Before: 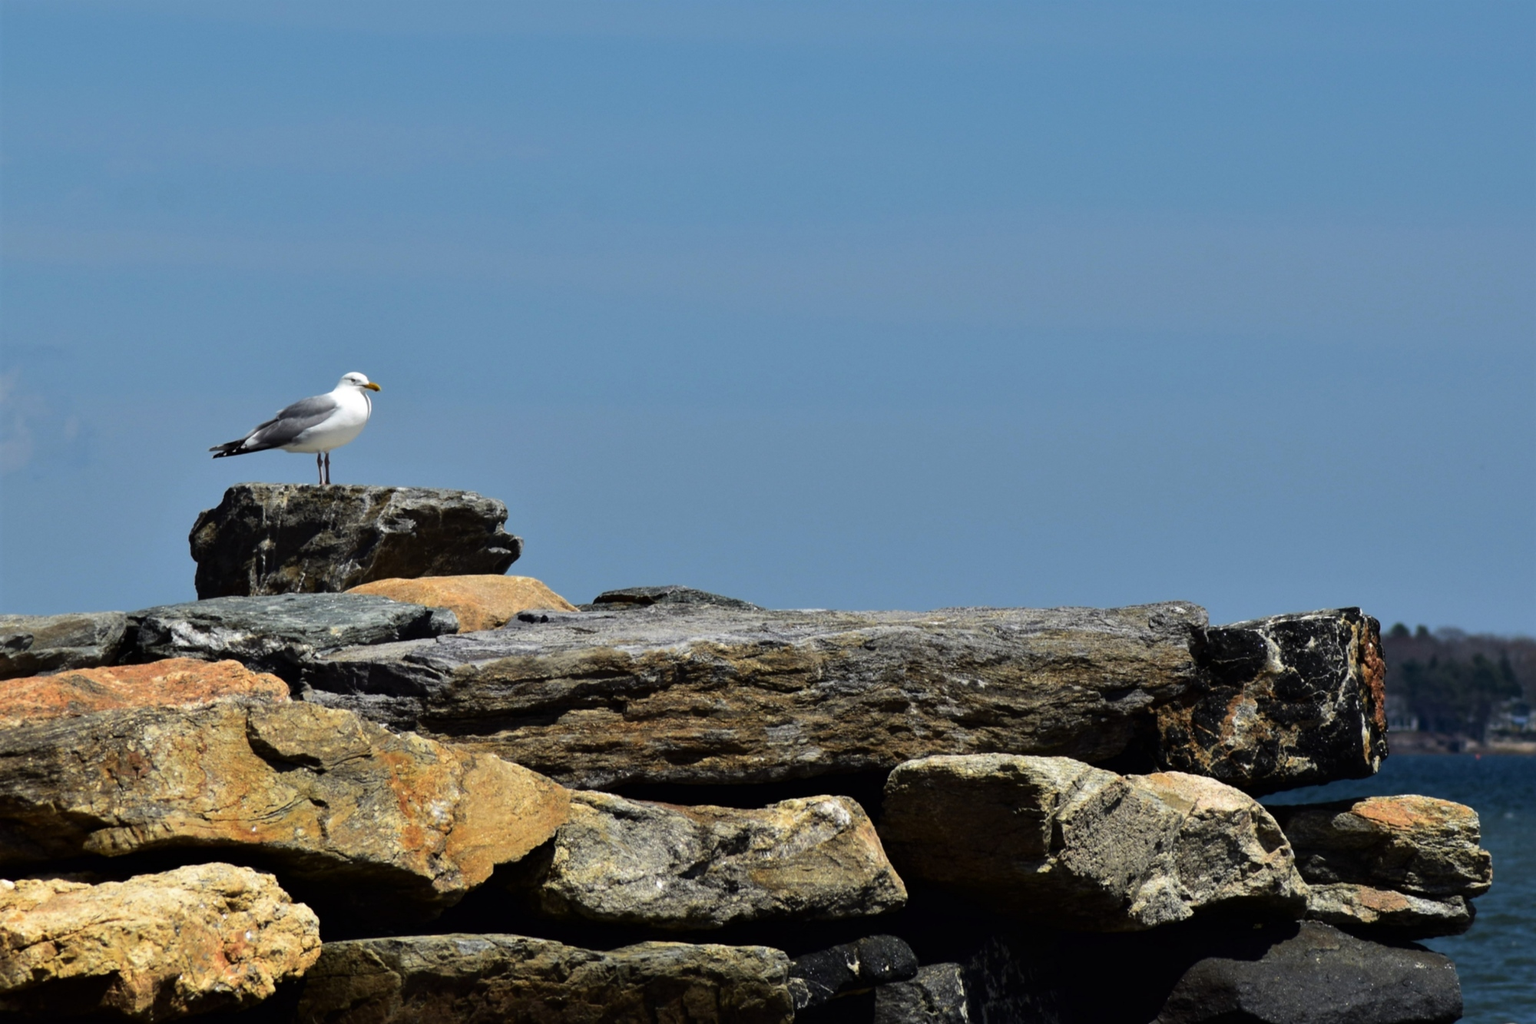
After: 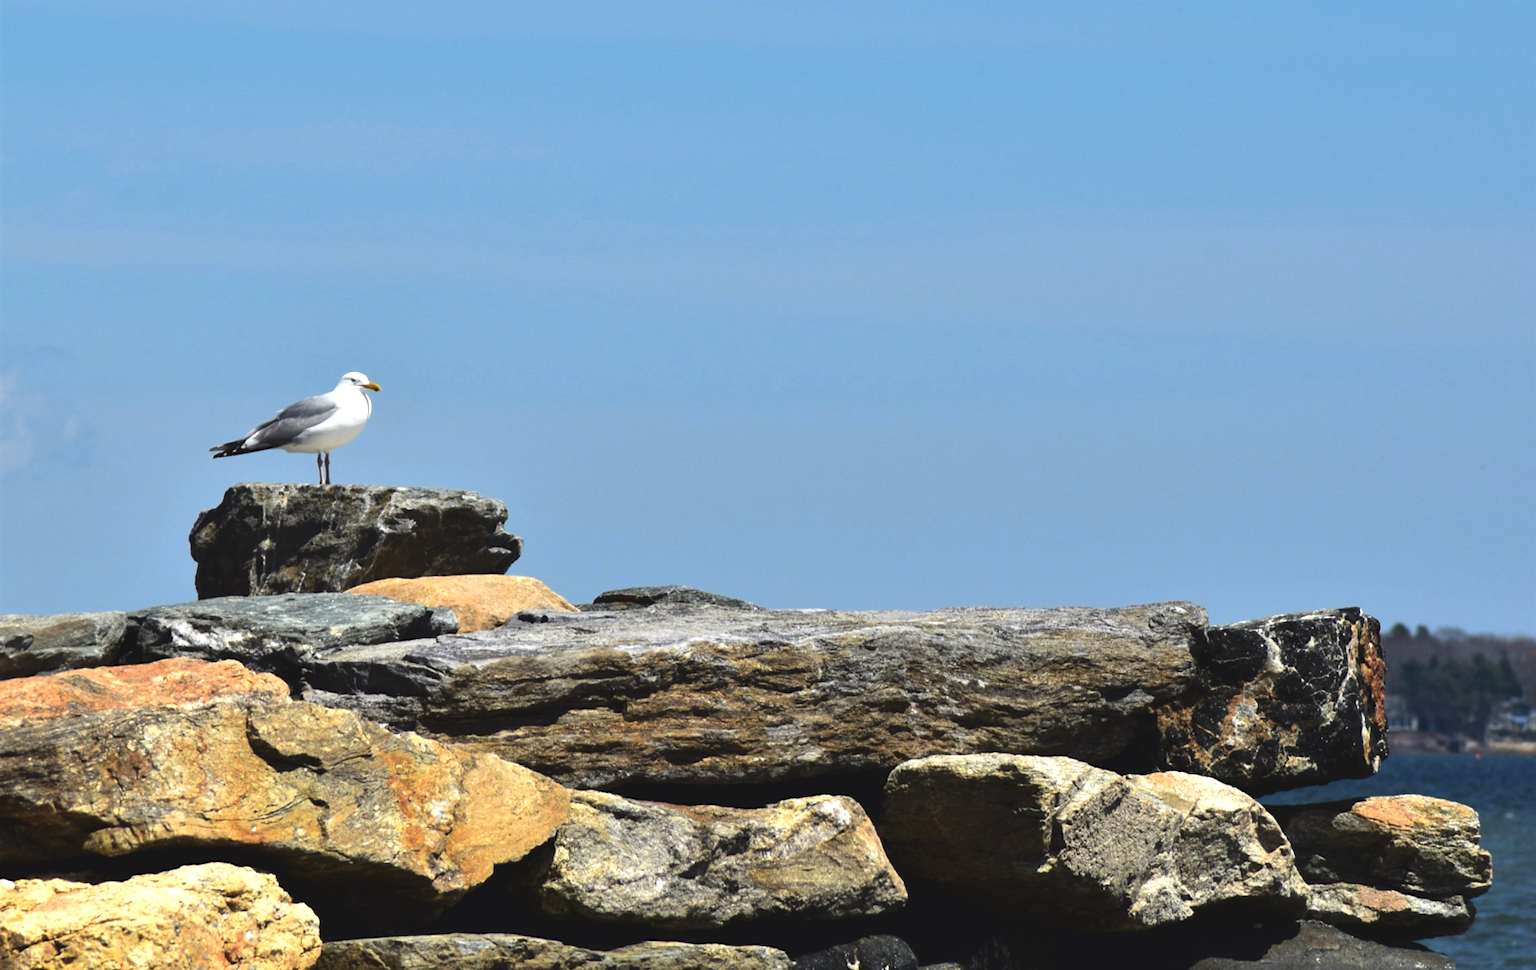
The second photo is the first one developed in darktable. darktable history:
exposure: black level correction -0.005, exposure 0.625 EV, compensate highlight preservation false
crop and rotate: top 0.011%, bottom 5.15%
